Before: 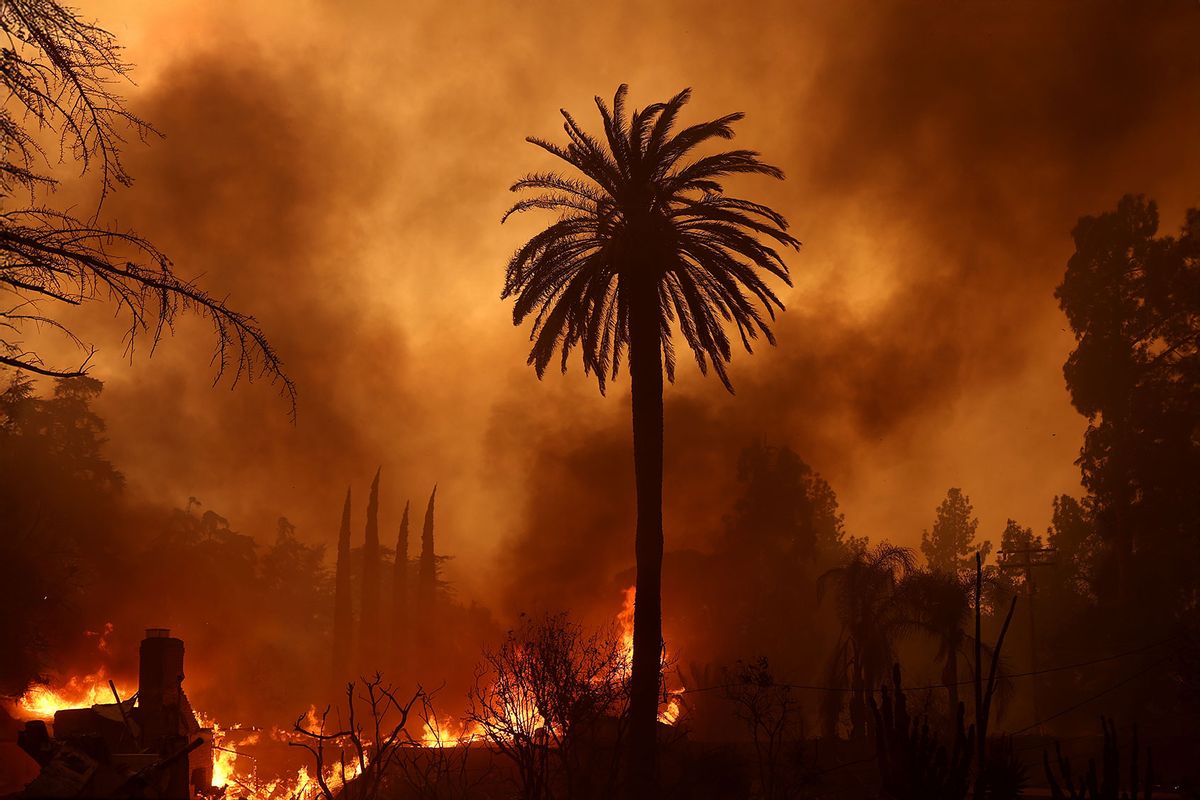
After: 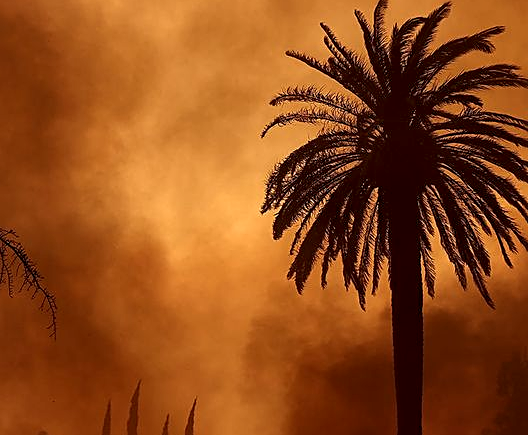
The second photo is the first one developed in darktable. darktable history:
crop: left 20.002%, top 10.829%, right 35.941%, bottom 34.757%
local contrast: highlights 29%, shadows 74%, midtone range 0.744
sharpen: on, module defaults
